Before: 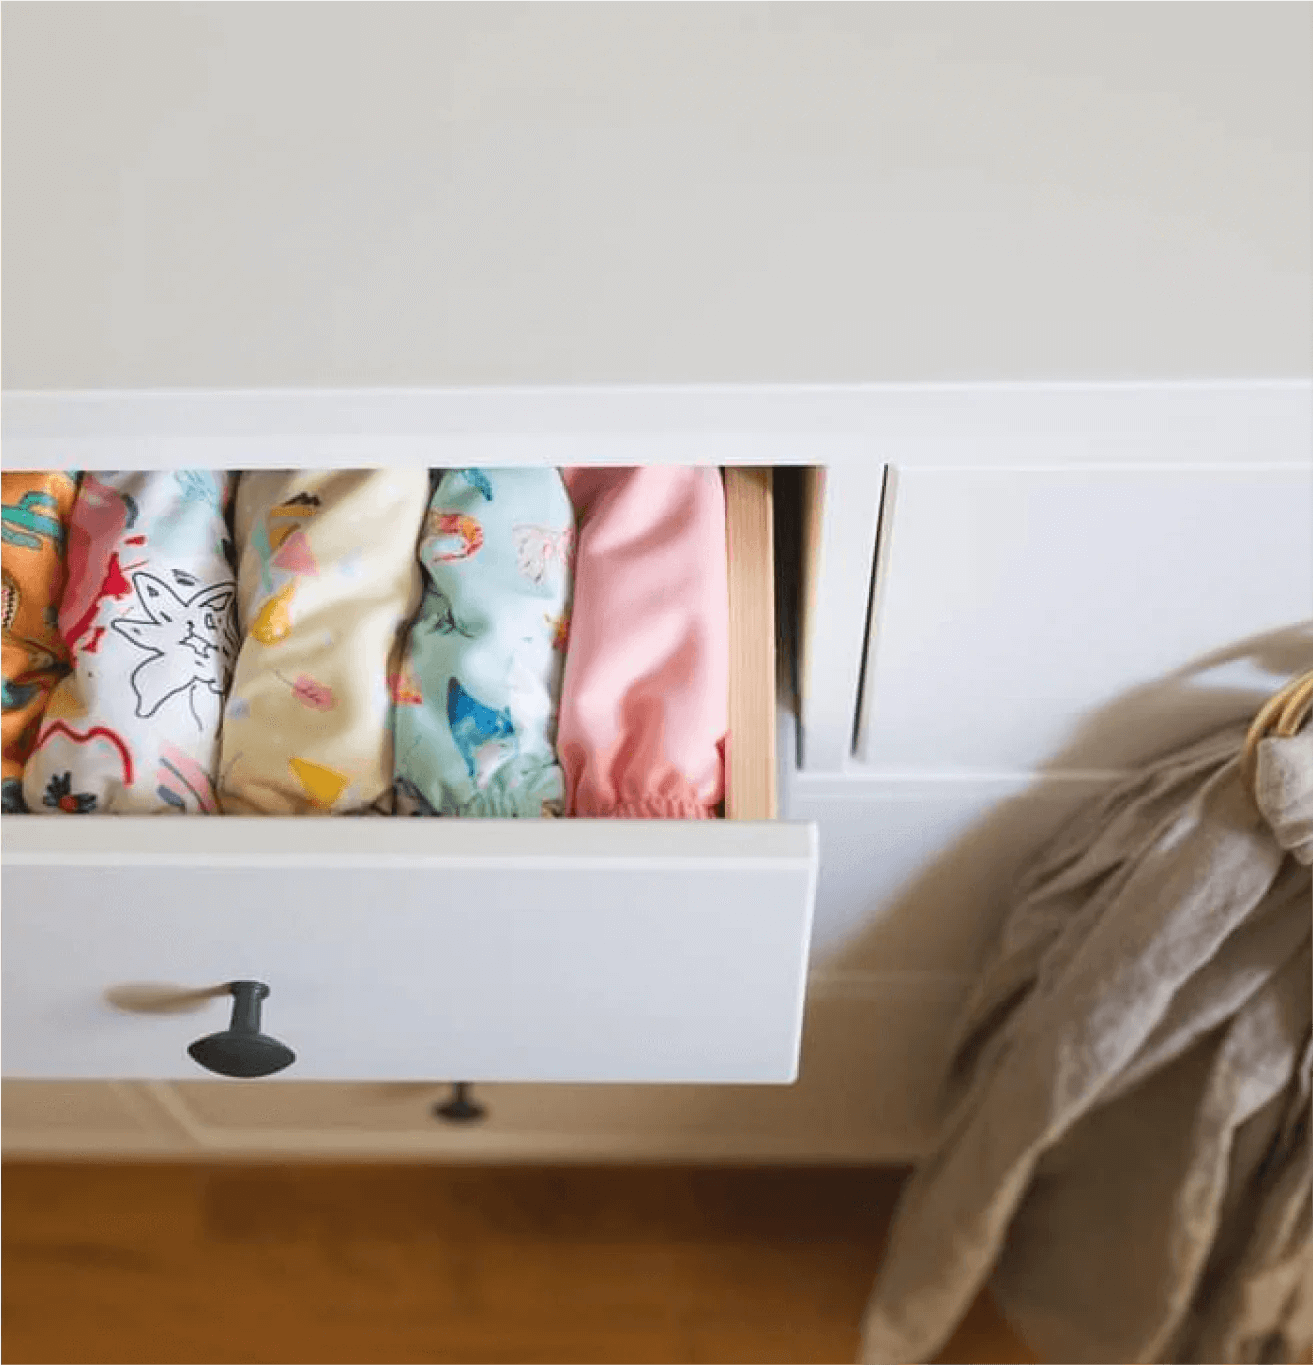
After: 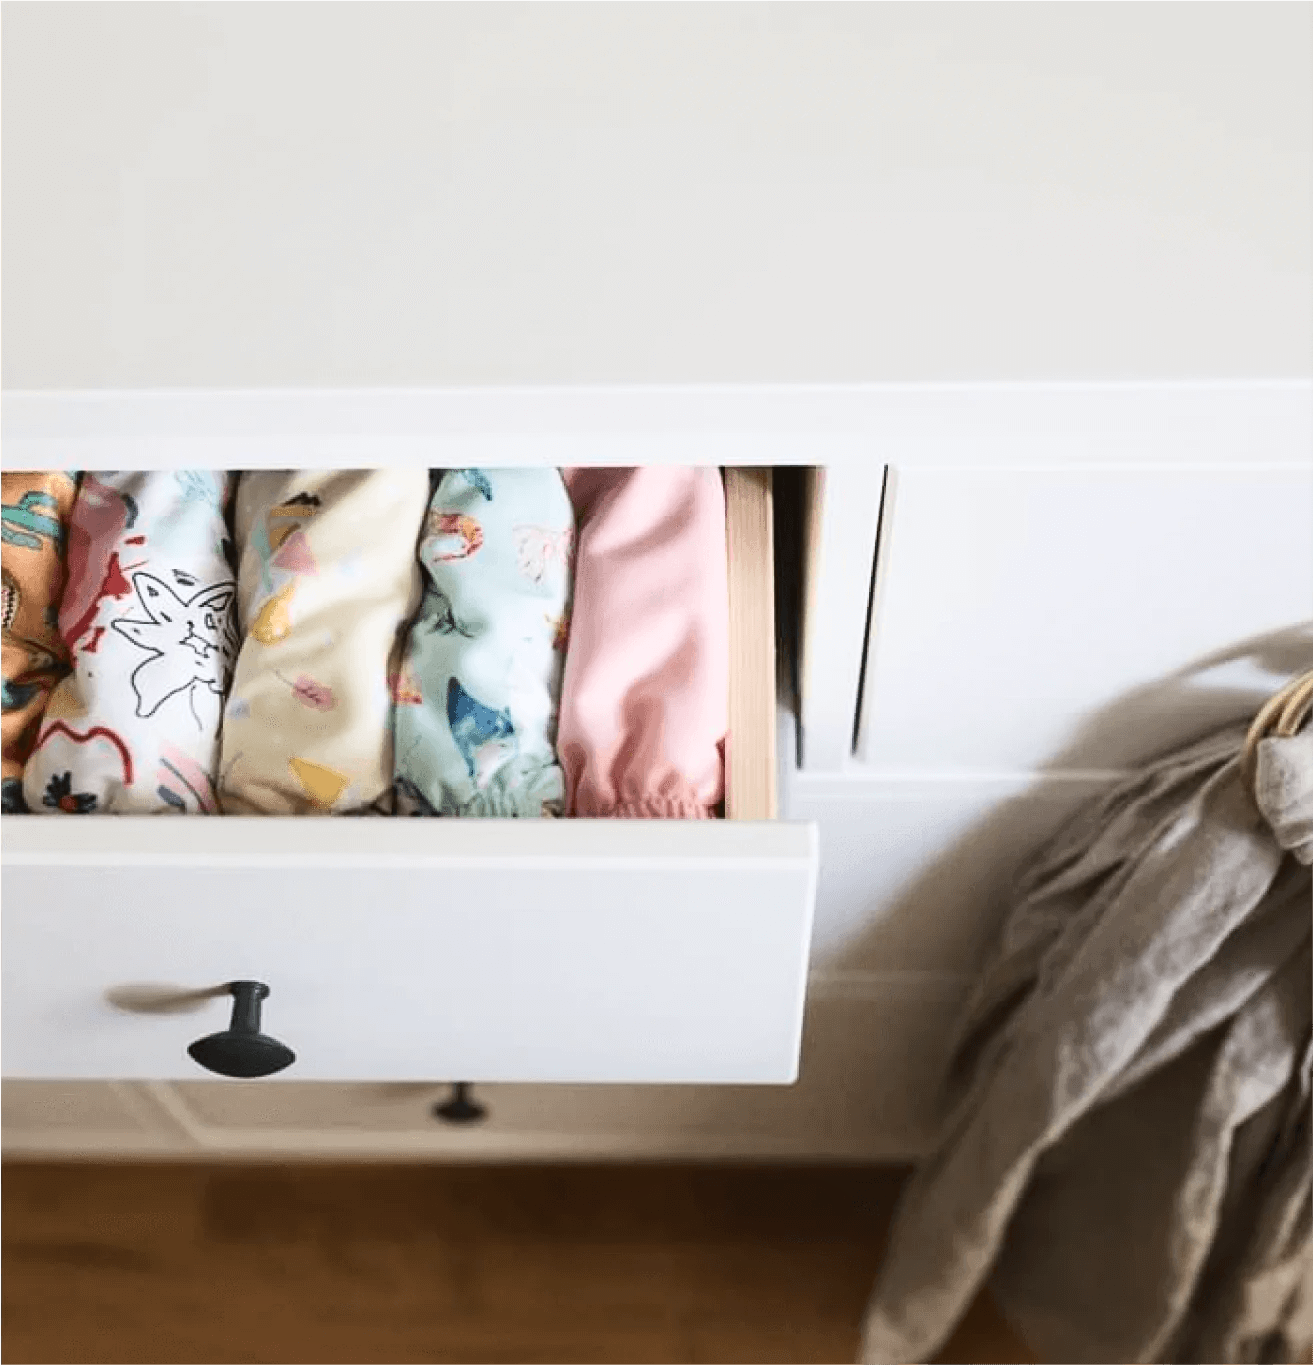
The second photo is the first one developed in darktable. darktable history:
tone equalizer: -8 EV -1.86 EV, -7 EV -1.17 EV, -6 EV -1.59 EV
contrast brightness saturation: contrast 0.253, saturation -0.309
